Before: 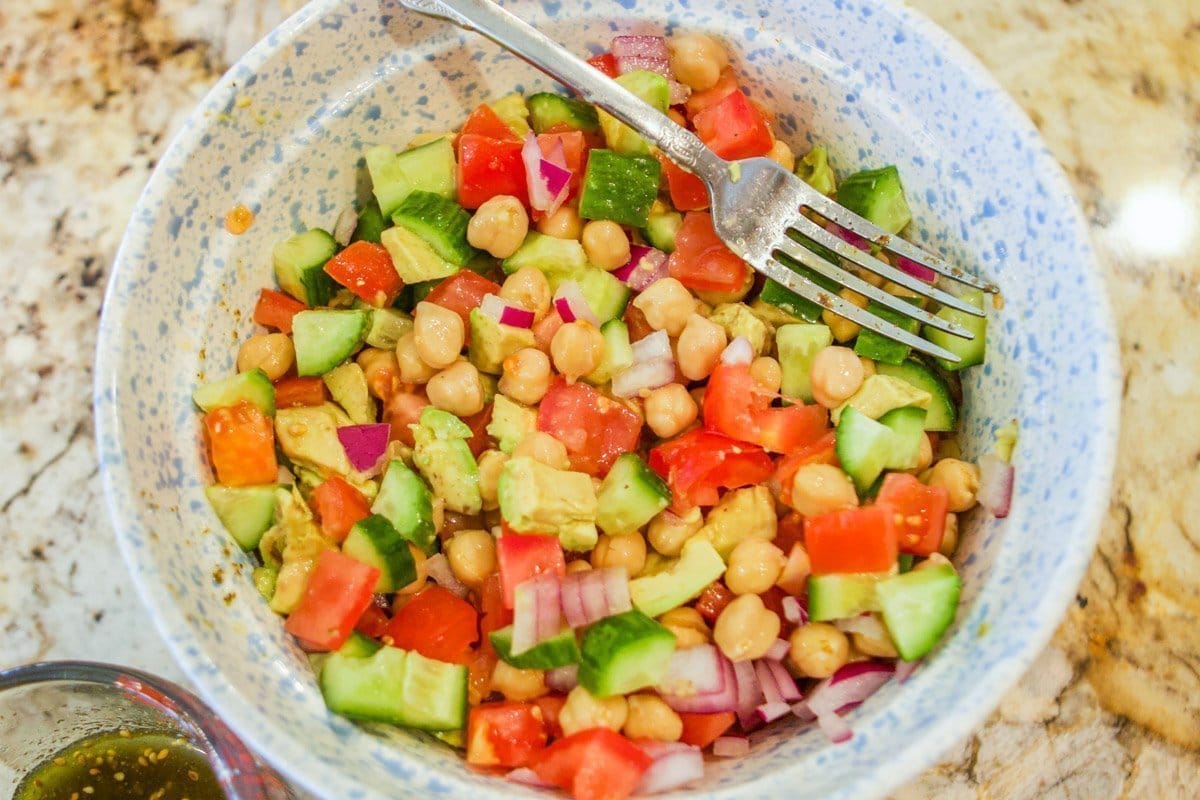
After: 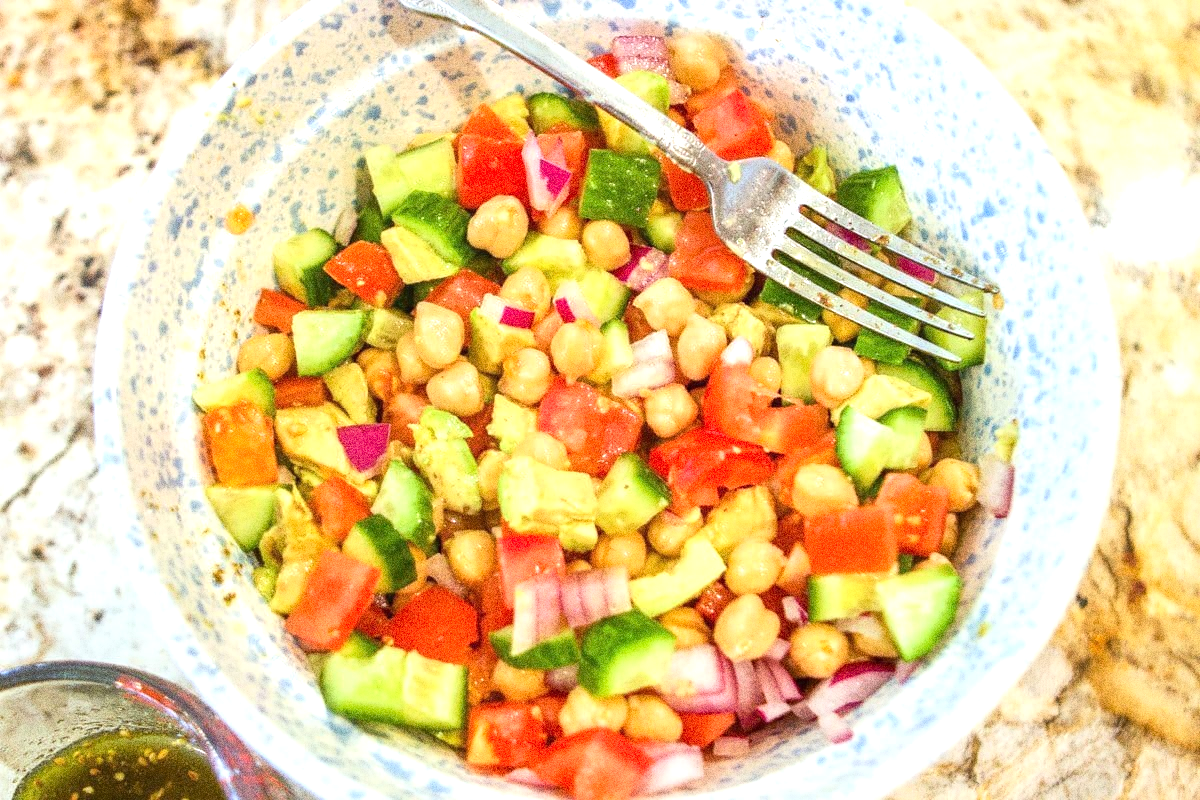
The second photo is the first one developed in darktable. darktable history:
grain: coarseness 10.62 ISO, strength 55.56%
exposure: black level correction 0, exposure 0.7 EV, compensate exposure bias true, compensate highlight preservation false
white balance: red 0.988, blue 1.017
